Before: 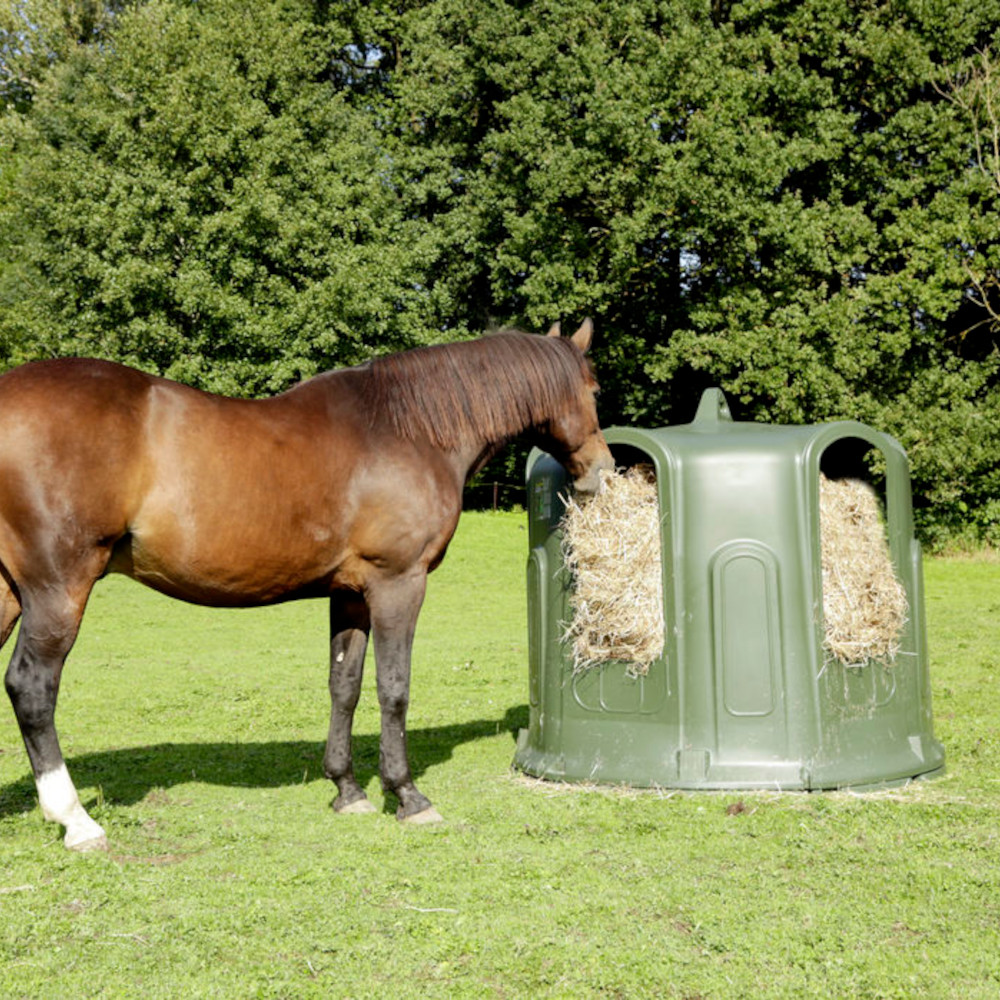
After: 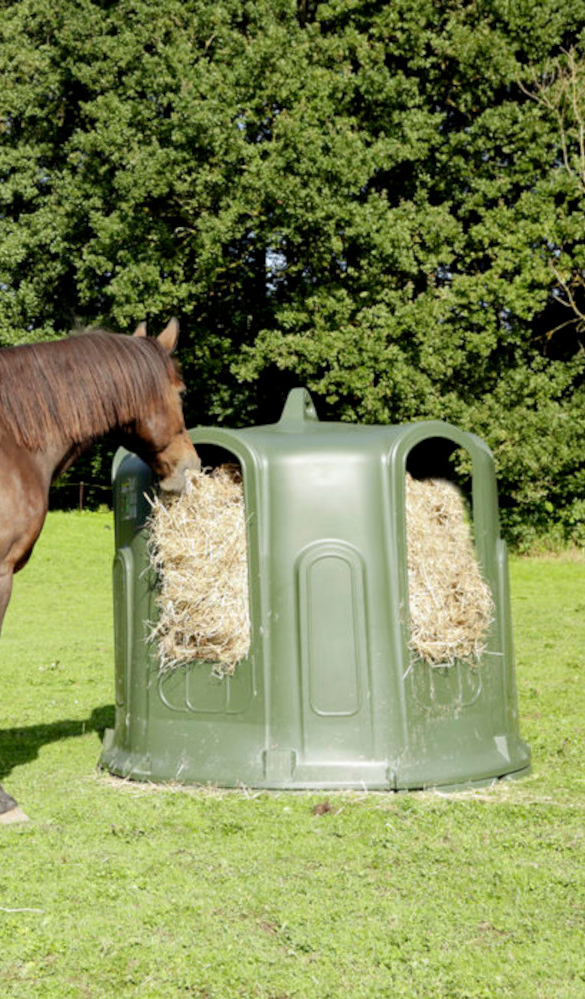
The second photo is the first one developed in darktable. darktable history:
white balance: emerald 1
crop: left 41.402%
